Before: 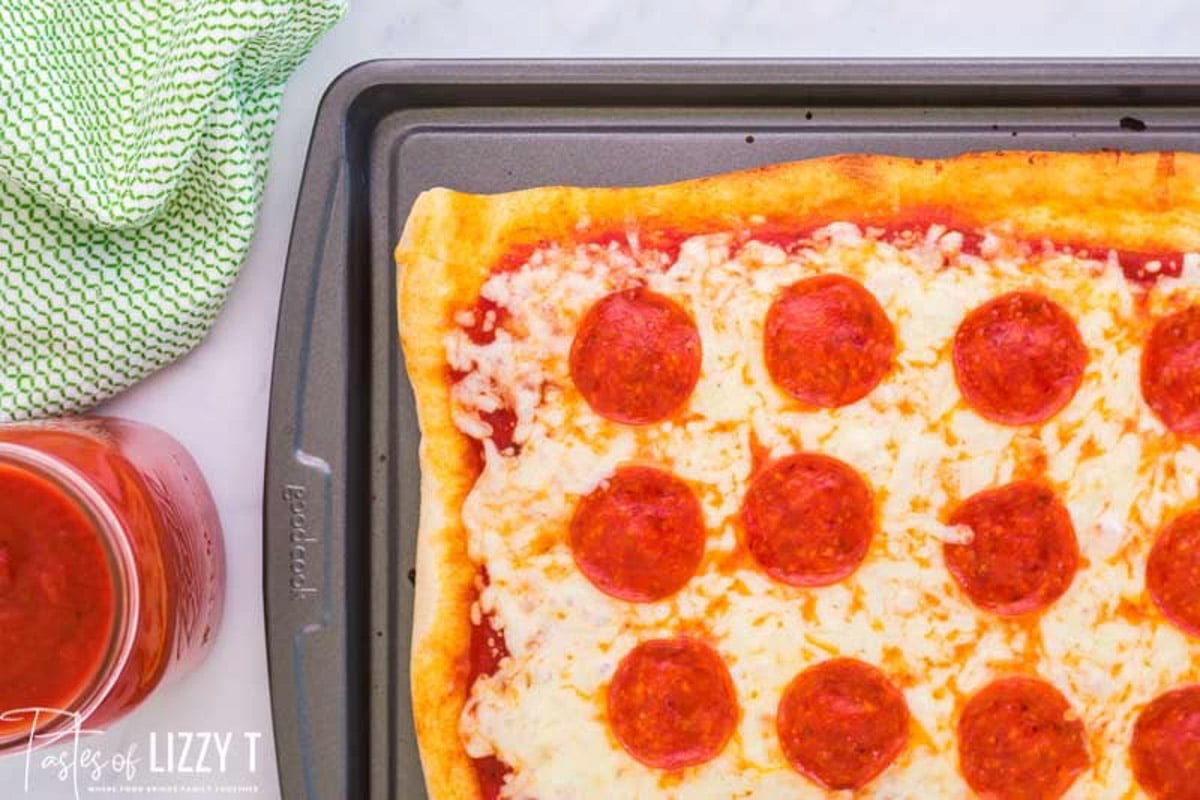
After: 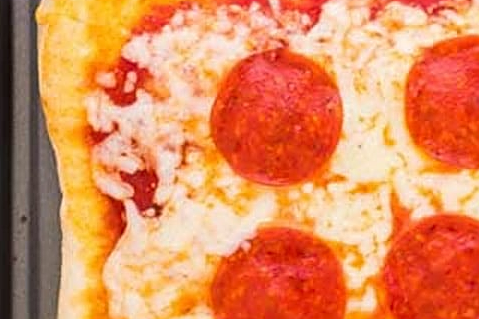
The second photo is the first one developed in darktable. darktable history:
sharpen: amount 0.6
crop: left 30%, top 30%, right 30%, bottom 30%
